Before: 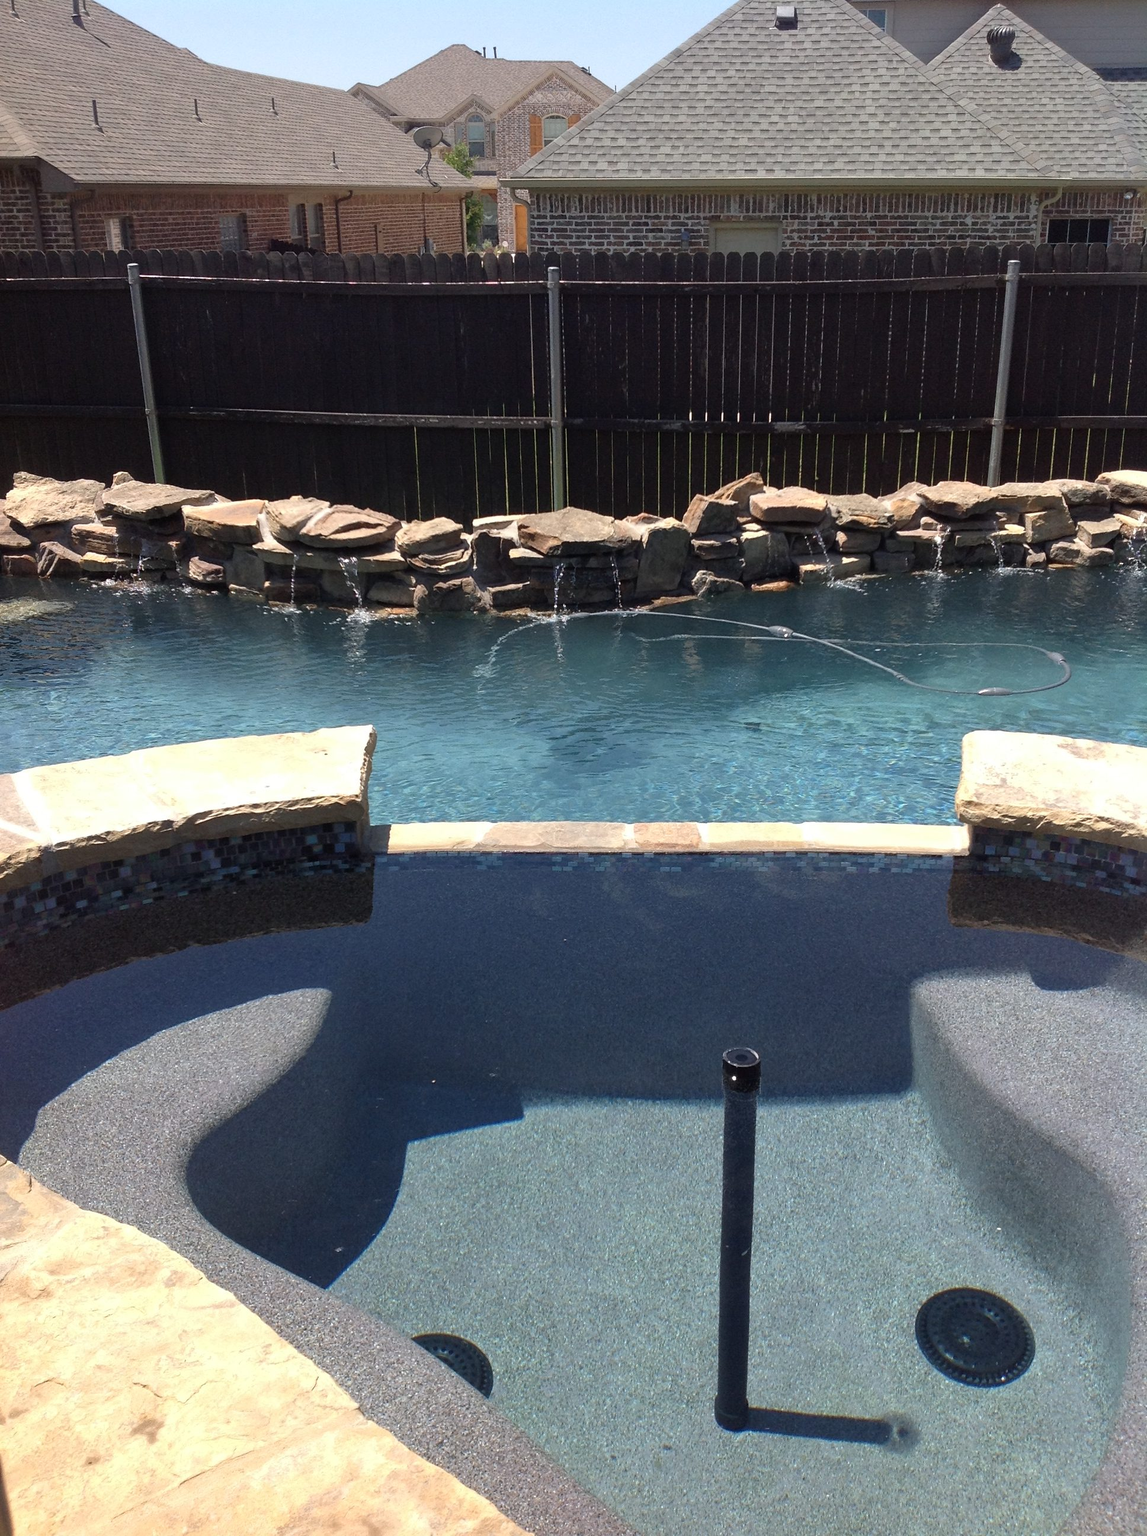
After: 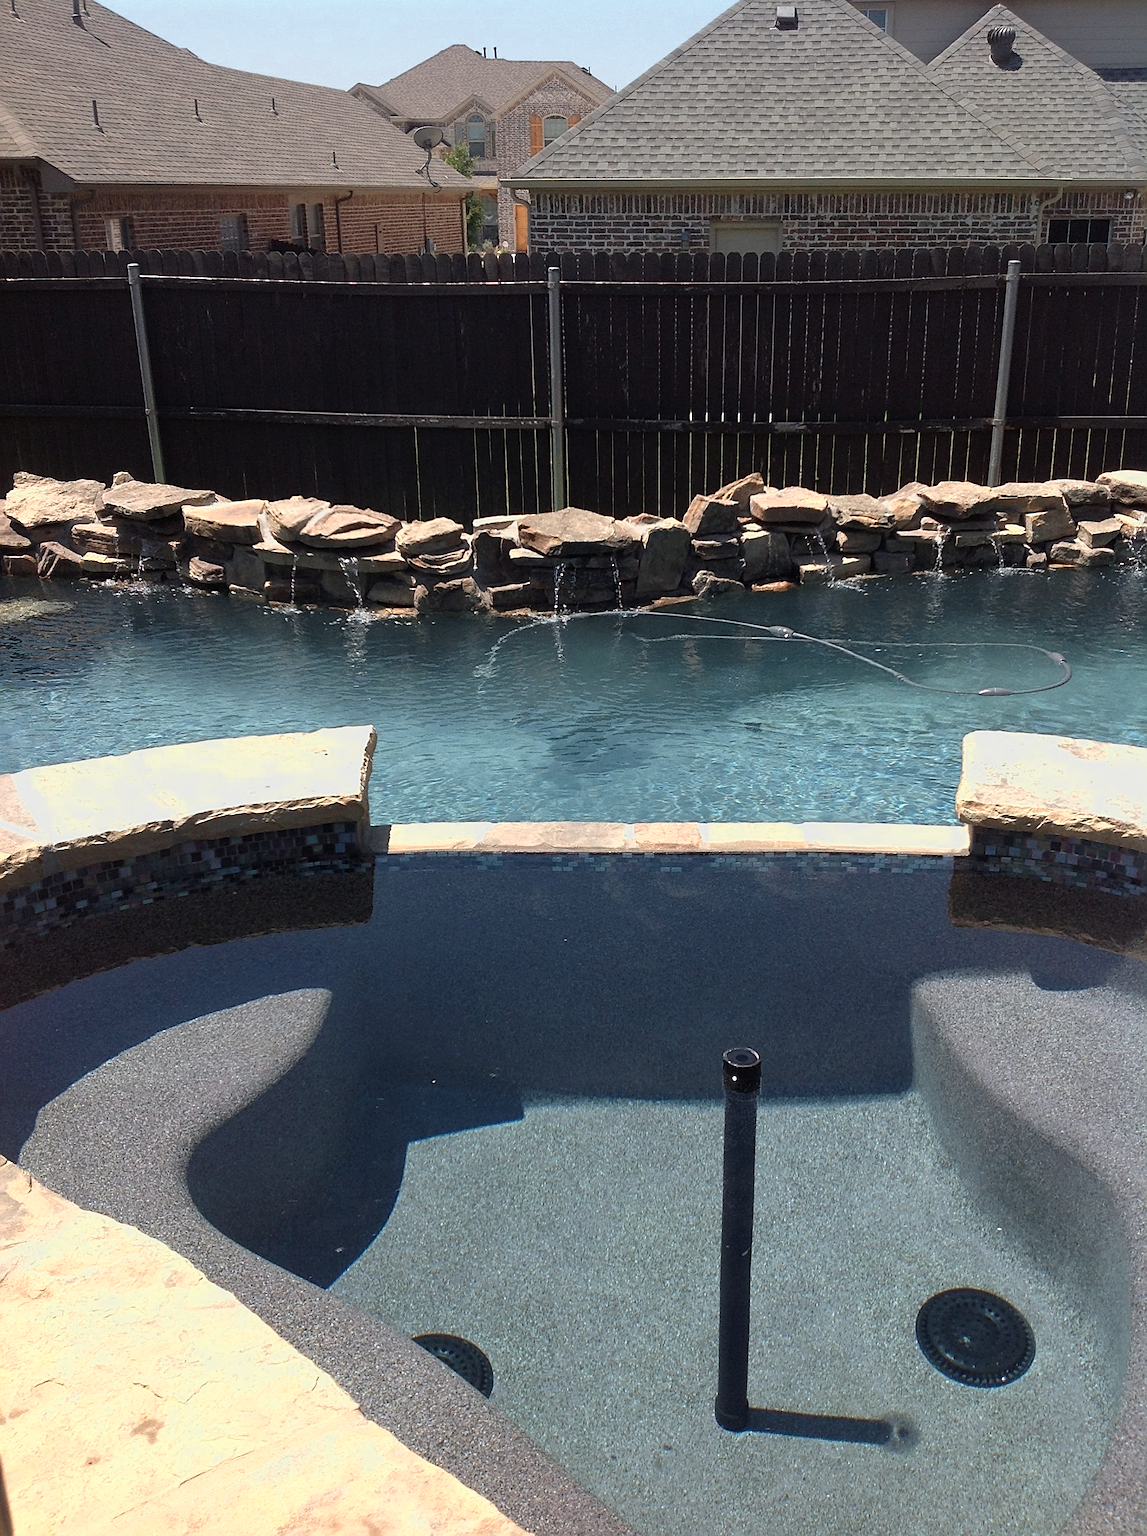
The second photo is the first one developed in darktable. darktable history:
color zones: curves: ch0 [(0.018, 0.548) (0.197, 0.654) (0.425, 0.447) (0.605, 0.658) (0.732, 0.579)]; ch1 [(0.105, 0.531) (0.224, 0.531) (0.386, 0.39) (0.618, 0.456) (0.732, 0.456) (0.956, 0.421)]; ch2 [(0.039, 0.583) (0.215, 0.465) (0.399, 0.544) (0.465, 0.548) (0.614, 0.447) (0.724, 0.43) (0.882, 0.623) (0.956, 0.632)]
sharpen: on, module defaults
exposure: exposure -0.301 EV, compensate highlight preservation false
